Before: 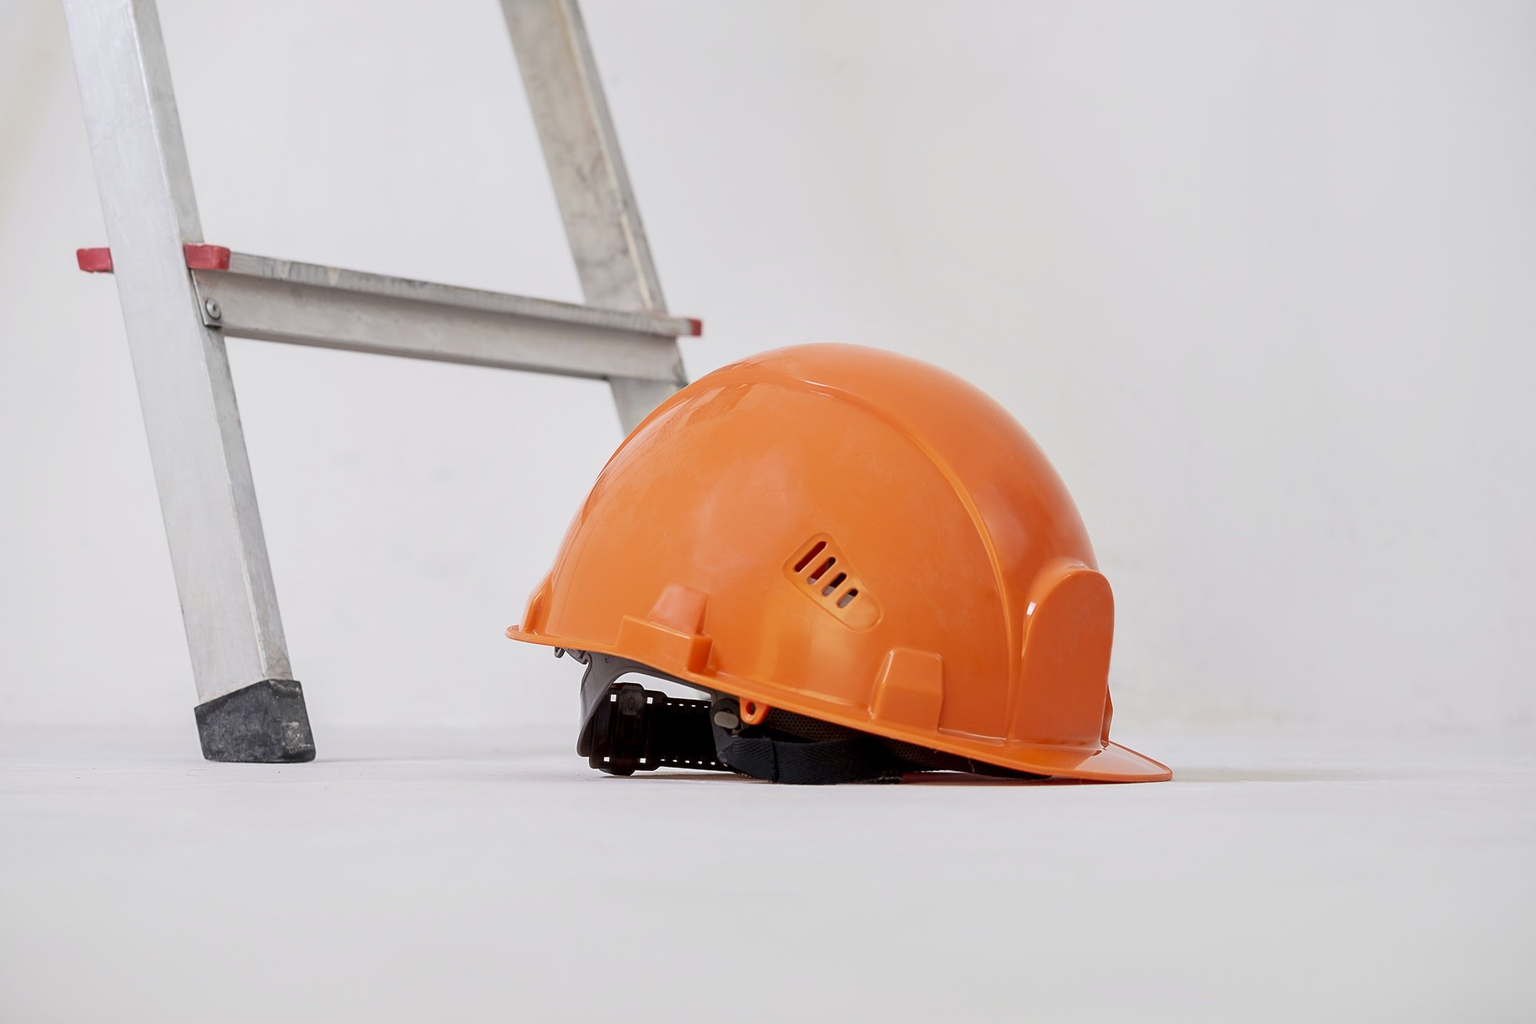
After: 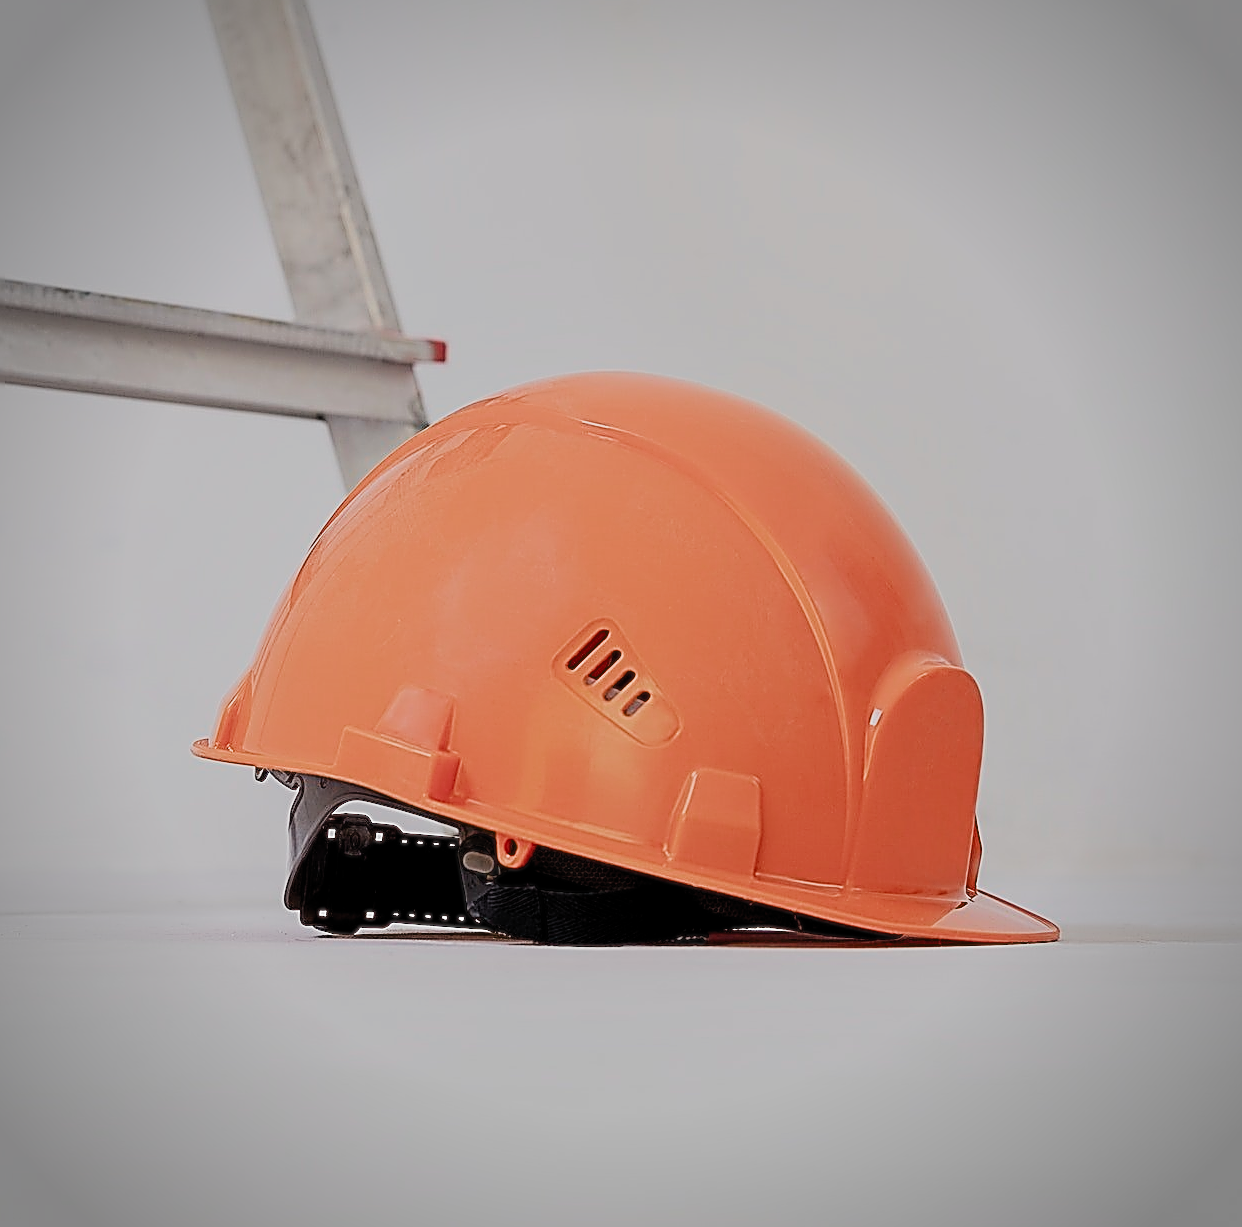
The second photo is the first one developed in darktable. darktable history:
crop and rotate: left 23.378%, top 5.634%, right 14.472%, bottom 2.308%
vignetting: on, module defaults
sharpen: amount 1.993
exposure: black level correction 0.001, exposure -0.123 EV, compensate highlight preservation false
filmic rgb: black relative exposure -7.65 EV, white relative exposure 4.56 EV, hardness 3.61, color science v5 (2021), contrast in shadows safe, contrast in highlights safe
